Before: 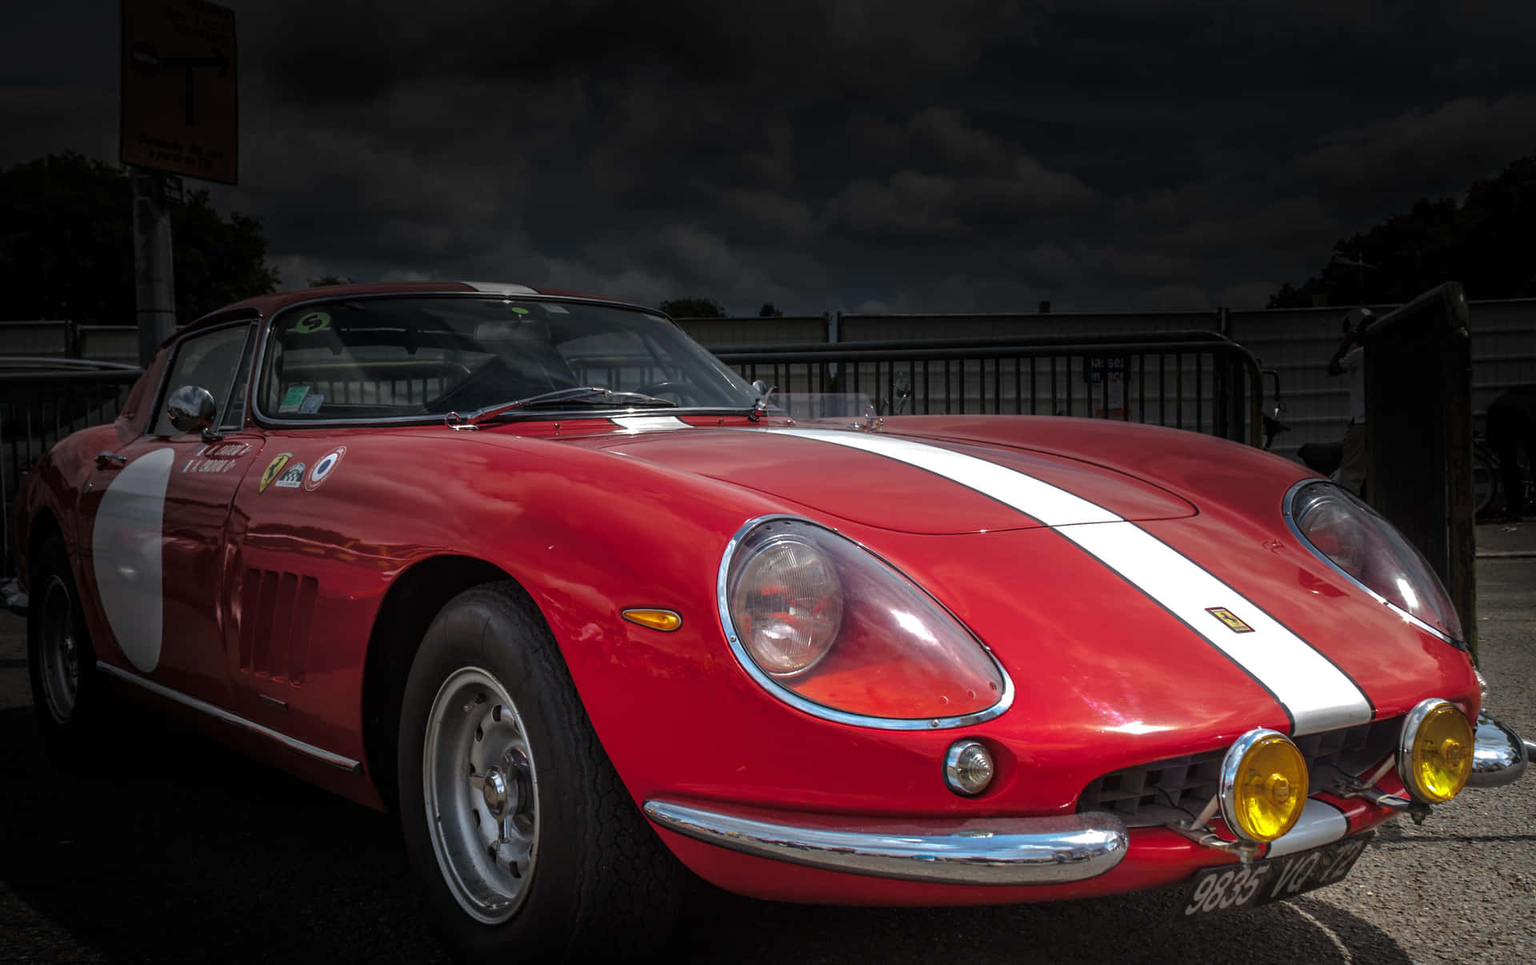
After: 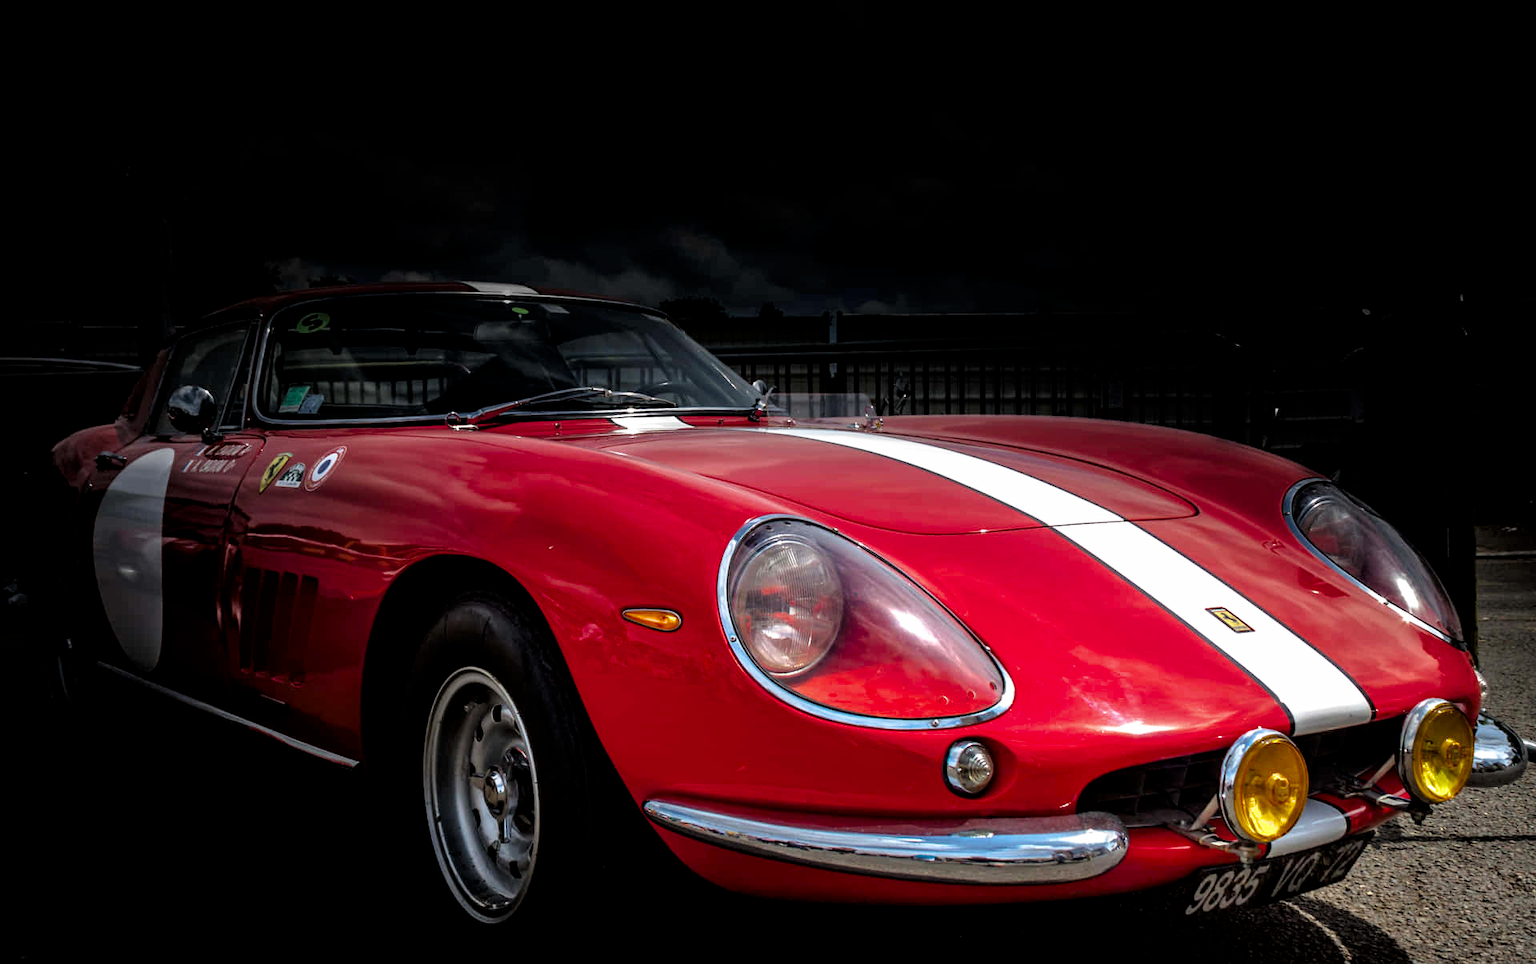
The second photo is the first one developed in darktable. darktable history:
contrast brightness saturation: contrast 0.07, brightness -0.14, saturation 0.11
filmic rgb: black relative exposure -3.92 EV, white relative exposure 3.14 EV, hardness 2.87
exposure: exposure 0.6 EV, compensate highlight preservation false
